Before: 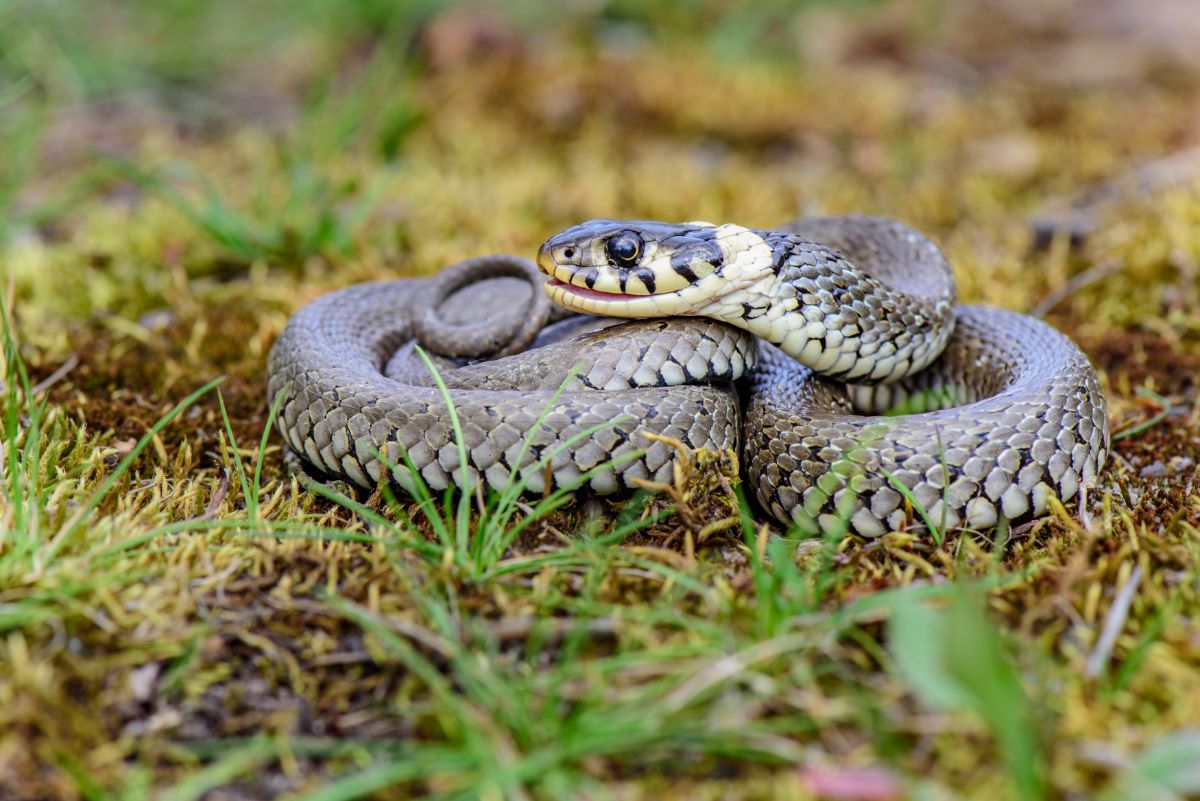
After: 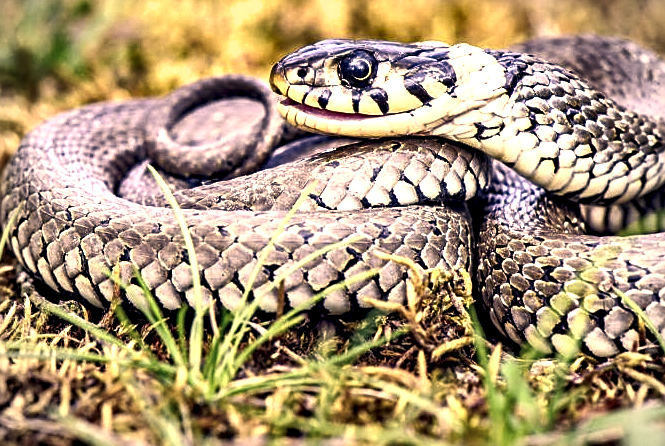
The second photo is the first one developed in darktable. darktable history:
crop and rotate: left 22.263%, top 22.514%, right 22.286%, bottom 21.709%
color correction: highlights a* 20.14, highlights b* 26.76, shadows a* 3.33, shadows b* -16.88, saturation 0.718
vignetting: fall-off radius 63.02%, unbound false
exposure: black level correction 0, exposure 0.953 EV, compensate highlight preservation false
contrast equalizer: octaves 7, y [[0.601, 0.6, 0.598, 0.598, 0.6, 0.601], [0.5 ×6], [0.5 ×6], [0 ×6], [0 ×6]]
shadows and highlights: radius 119.53, shadows 42.52, highlights -61.58, soften with gaussian
sharpen: on, module defaults
